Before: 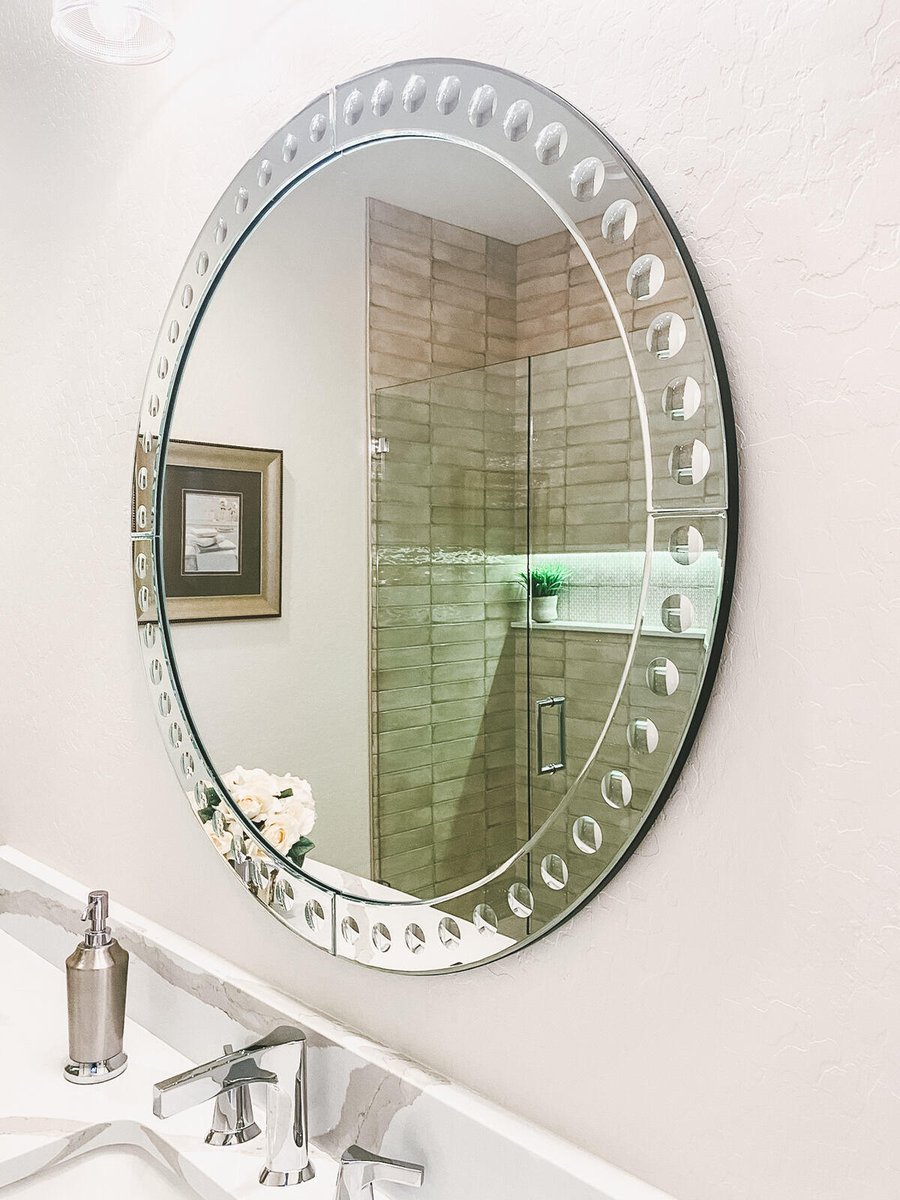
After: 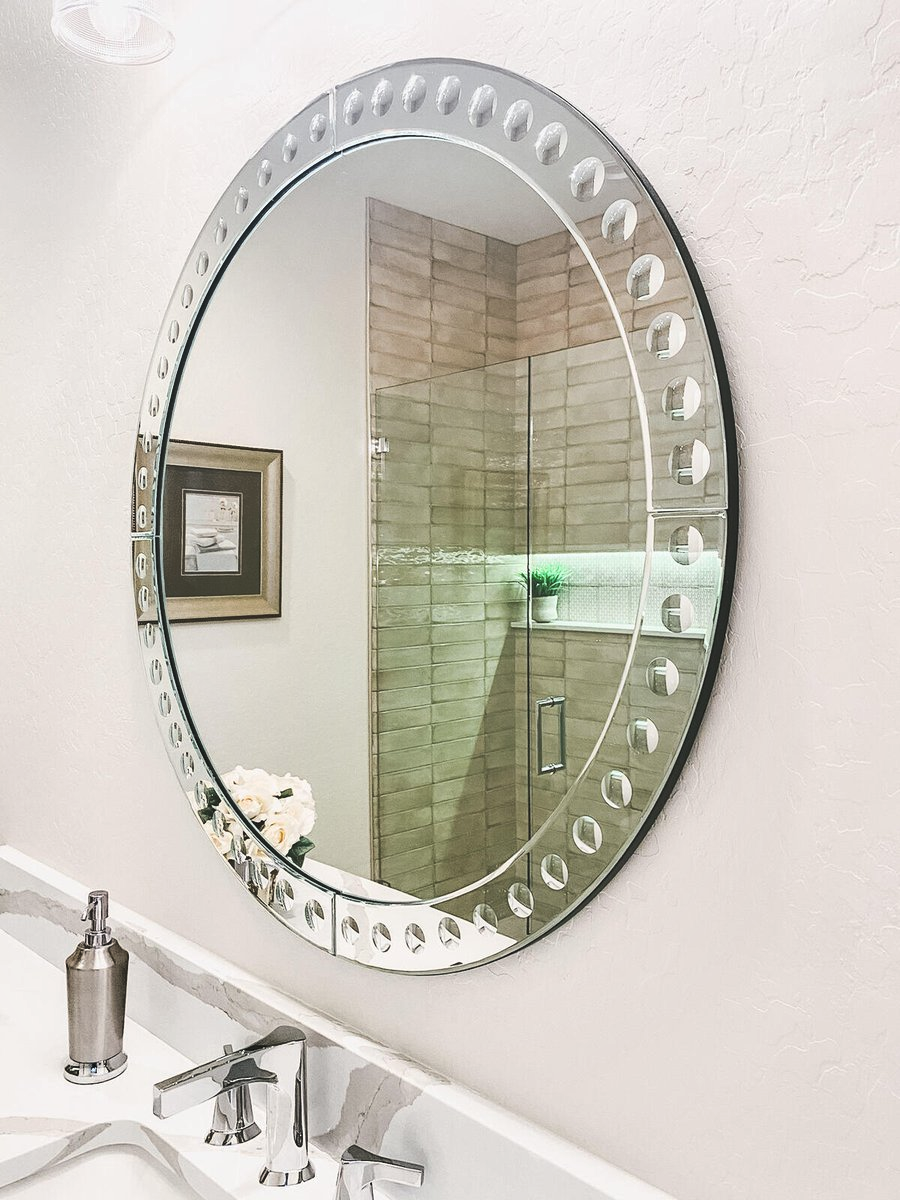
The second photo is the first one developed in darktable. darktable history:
shadows and highlights: highlights color adjustment 0%, soften with gaussian
contrast brightness saturation: brightness 0.28
